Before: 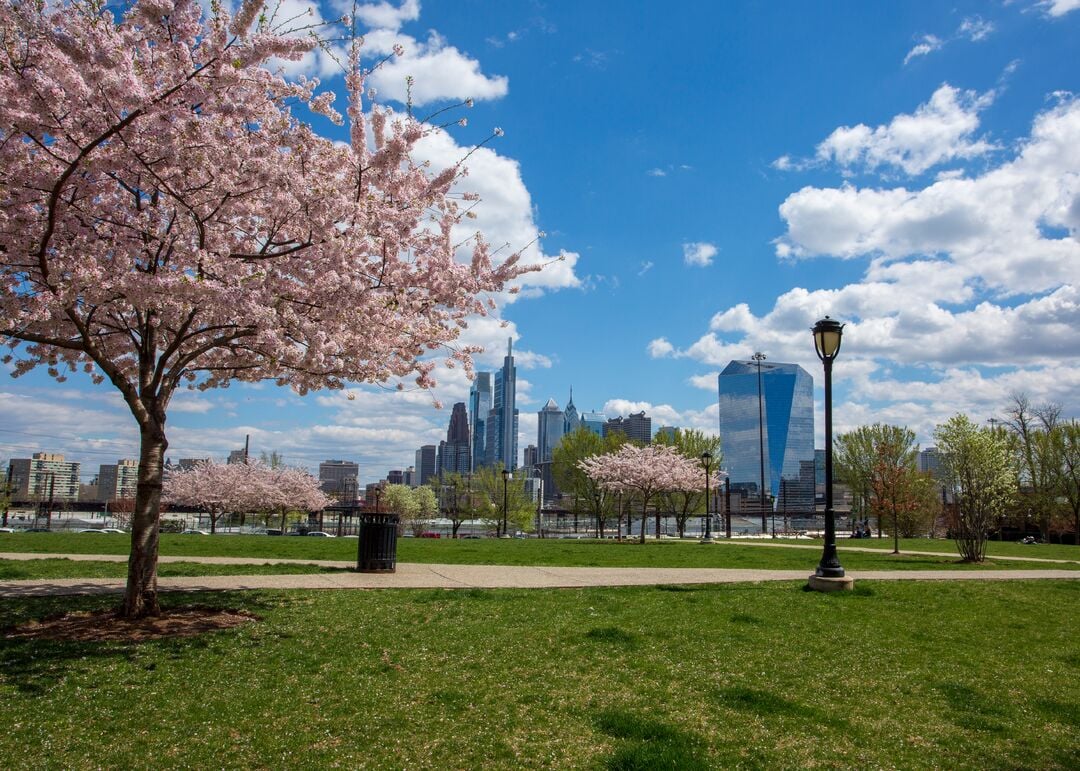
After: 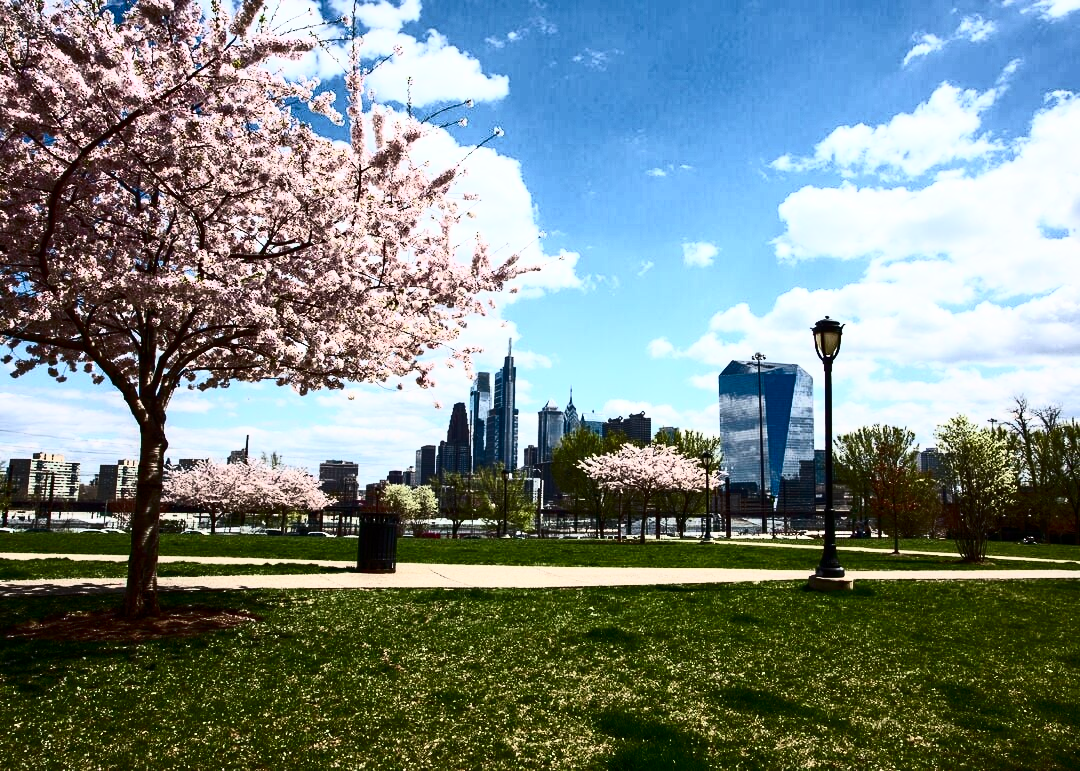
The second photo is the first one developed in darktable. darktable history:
contrast brightness saturation: contrast 0.92, brightness 0.197
